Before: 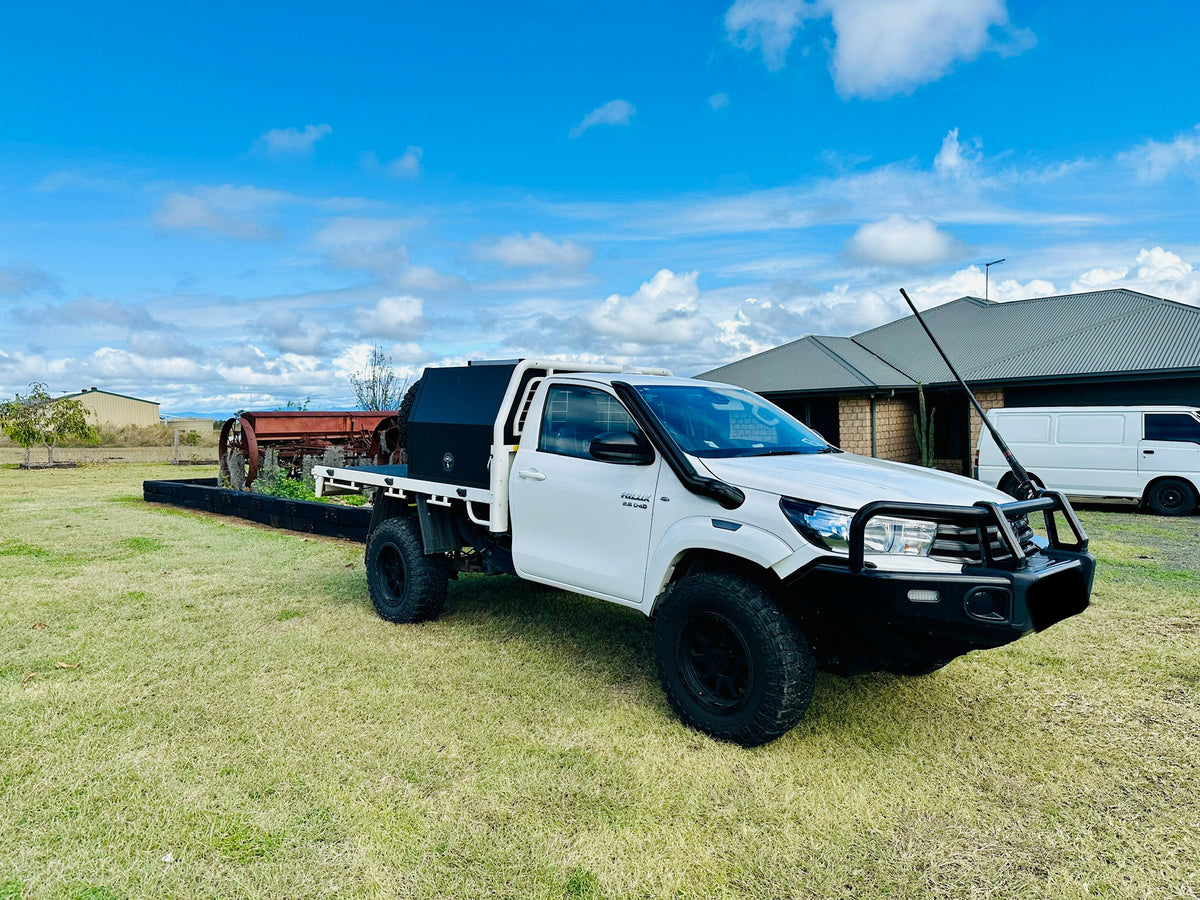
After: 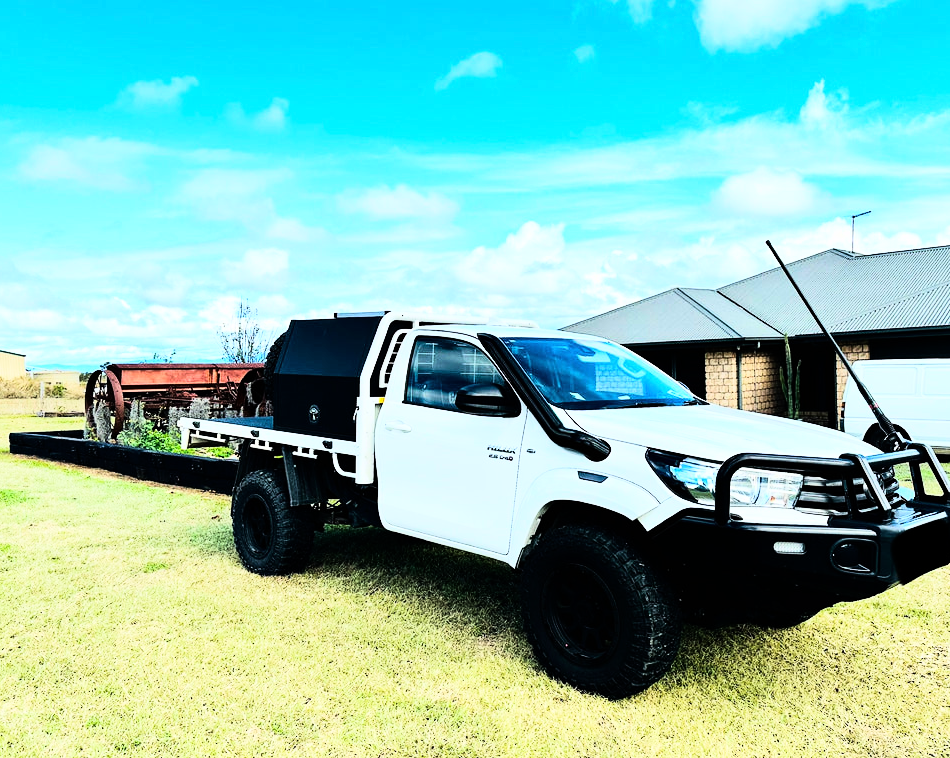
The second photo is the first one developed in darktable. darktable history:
crop: left 11.225%, top 5.381%, right 9.565%, bottom 10.314%
rgb curve: curves: ch0 [(0, 0) (0.21, 0.15) (0.24, 0.21) (0.5, 0.75) (0.75, 0.96) (0.89, 0.99) (1, 1)]; ch1 [(0, 0.02) (0.21, 0.13) (0.25, 0.2) (0.5, 0.67) (0.75, 0.9) (0.89, 0.97) (1, 1)]; ch2 [(0, 0.02) (0.21, 0.13) (0.25, 0.2) (0.5, 0.67) (0.75, 0.9) (0.89, 0.97) (1, 1)], compensate middle gray true
